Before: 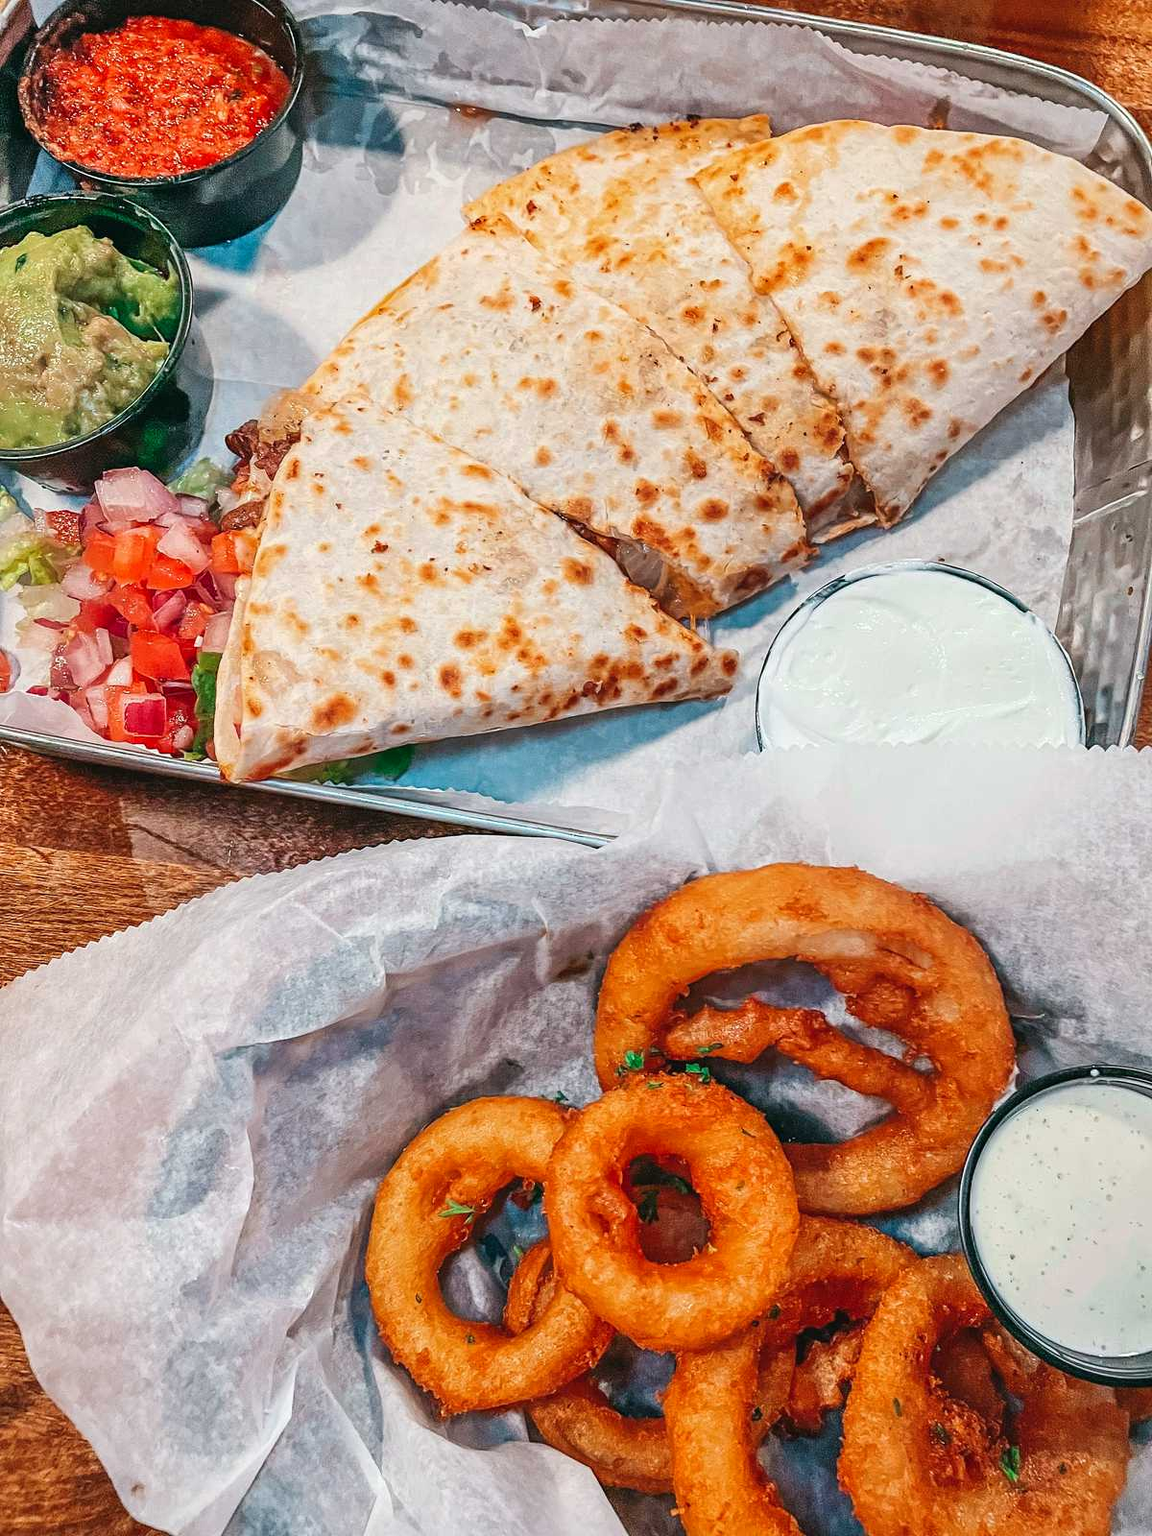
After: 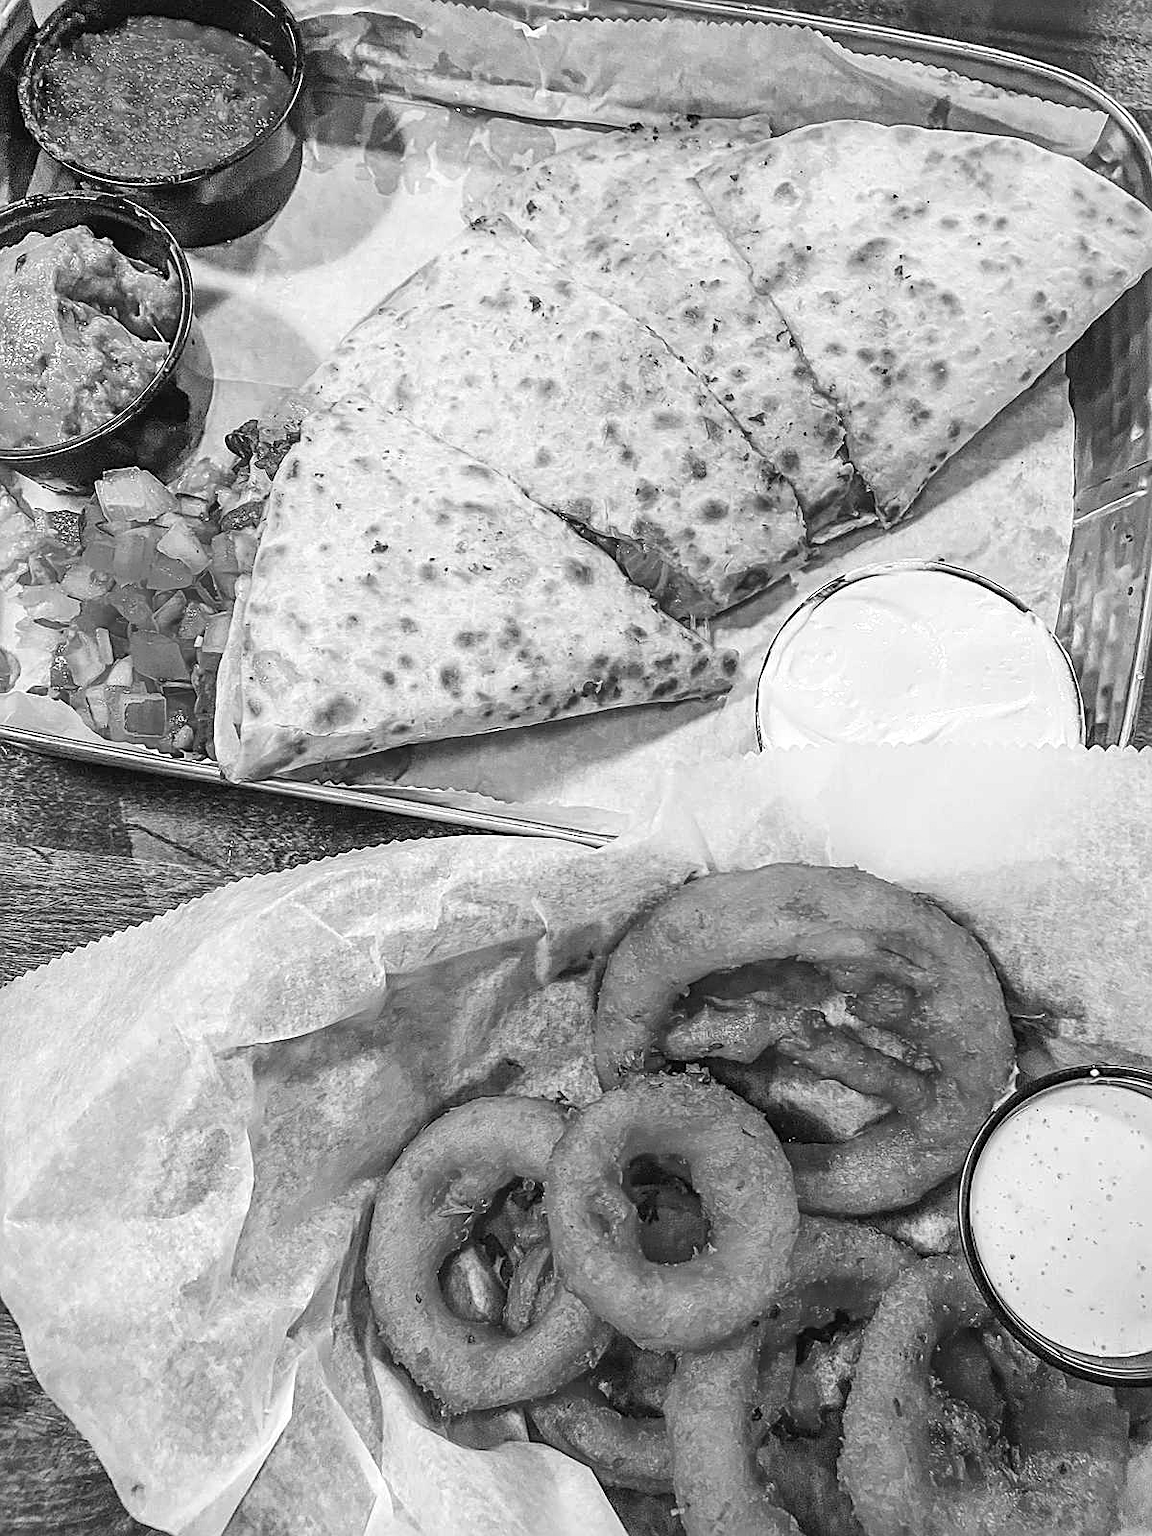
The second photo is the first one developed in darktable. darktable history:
sharpen: on, module defaults
monochrome: a -4.13, b 5.16, size 1
exposure: exposure 0.197 EV, compensate highlight preservation false
